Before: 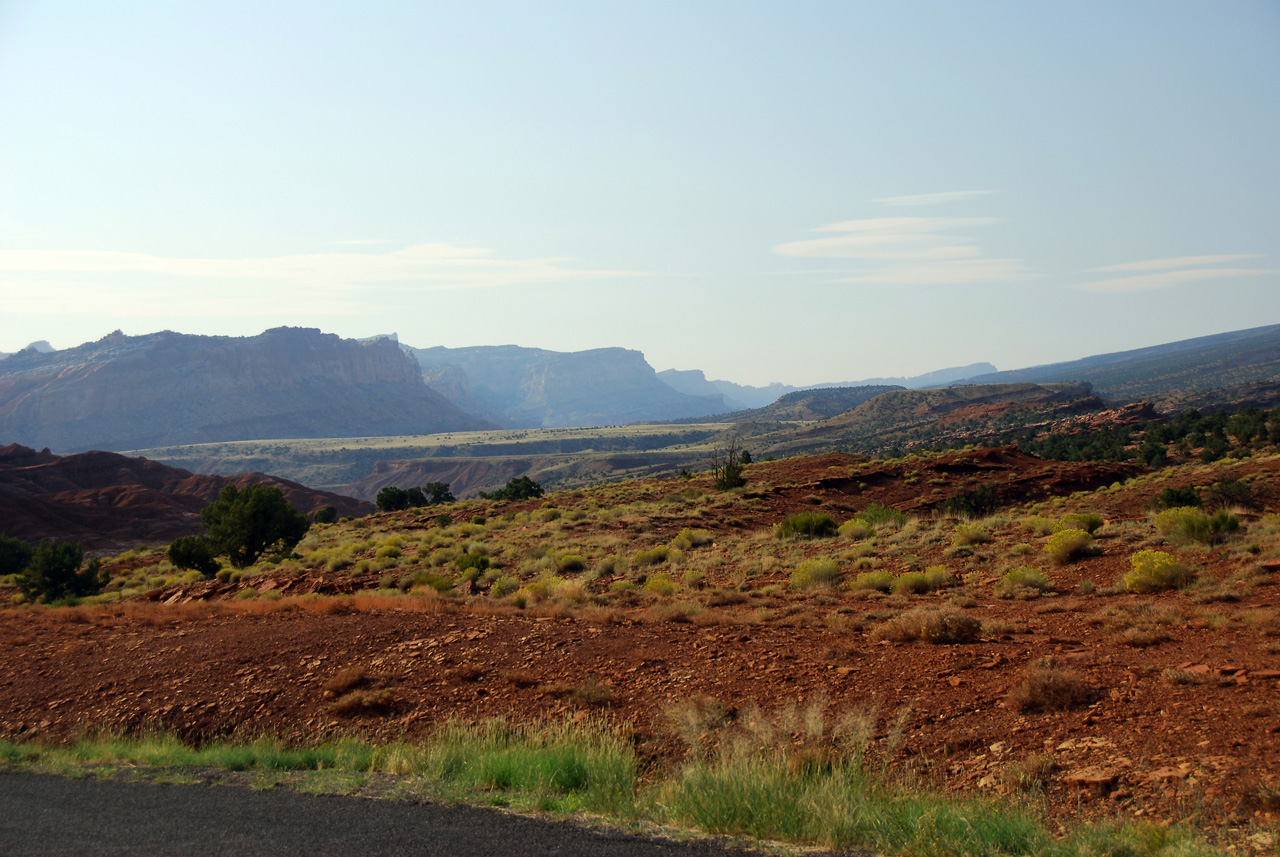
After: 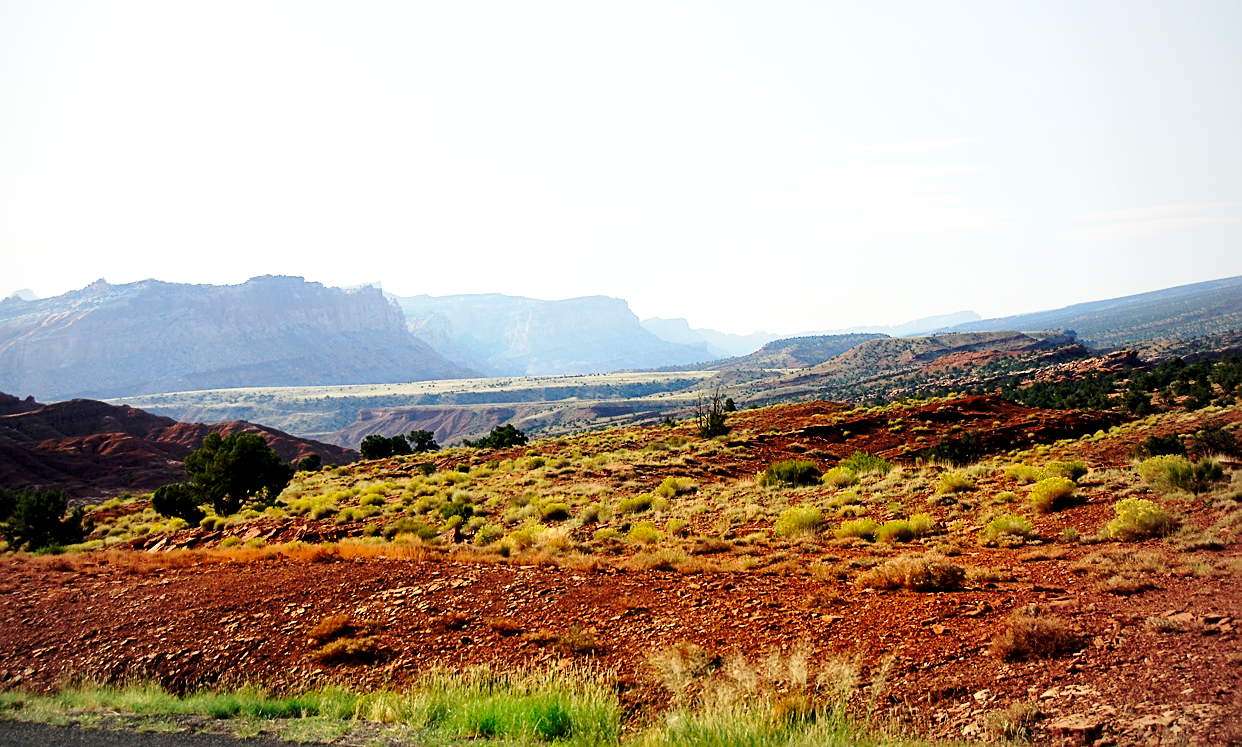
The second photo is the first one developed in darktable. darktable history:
exposure: black level correction 0.005, exposure 0.421 EV, compensate highlight preservation false
crop: left 1.27%, top 6.135%, right 1.625%, bottom 6.652%
sharpen: on, module defaults
base curve: curves: ch0 [(0, 0) (0.032, 0.037) (0.105, 0.228) (0.435, 0.76) (0.856, 0.983) (1, 1)], preserve colors none
vignetting: brightness -0.184, saturation -0.295, center (-0.051, -0.358), unbound false
